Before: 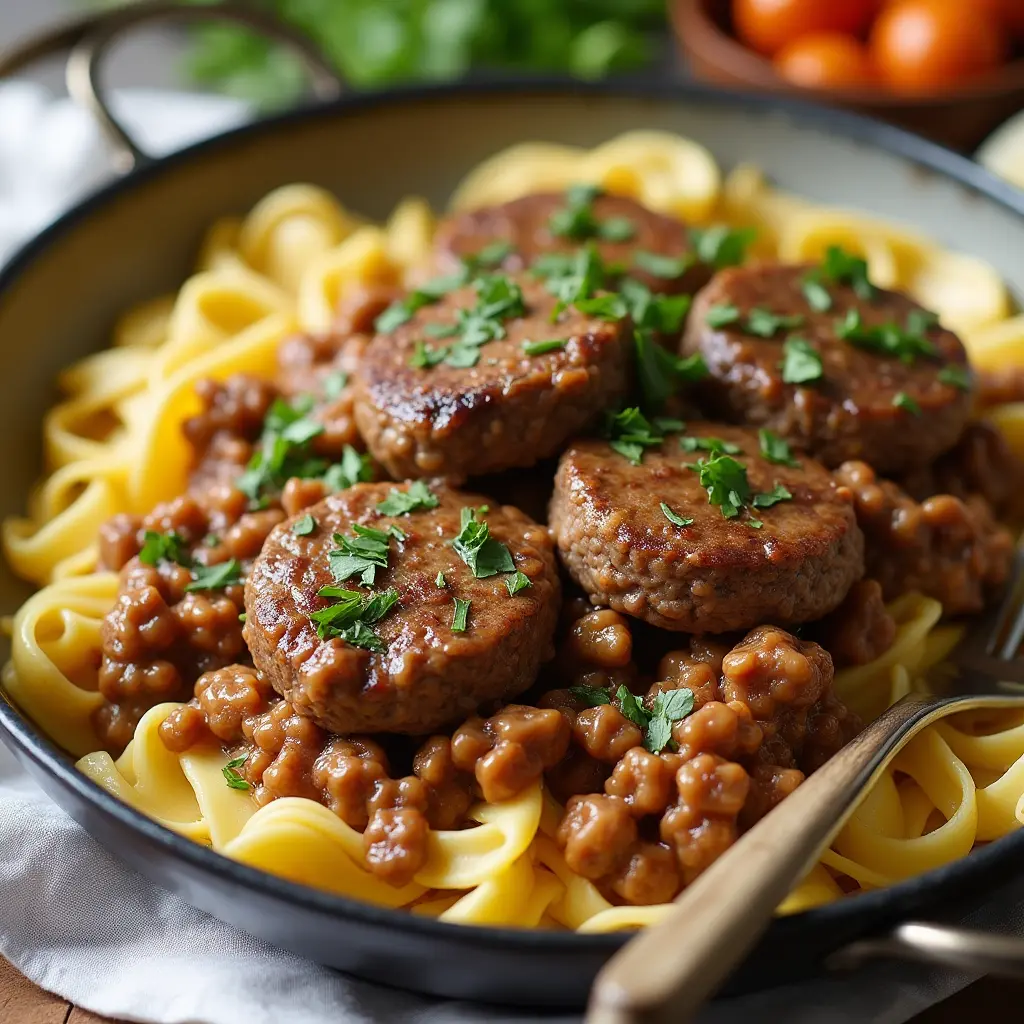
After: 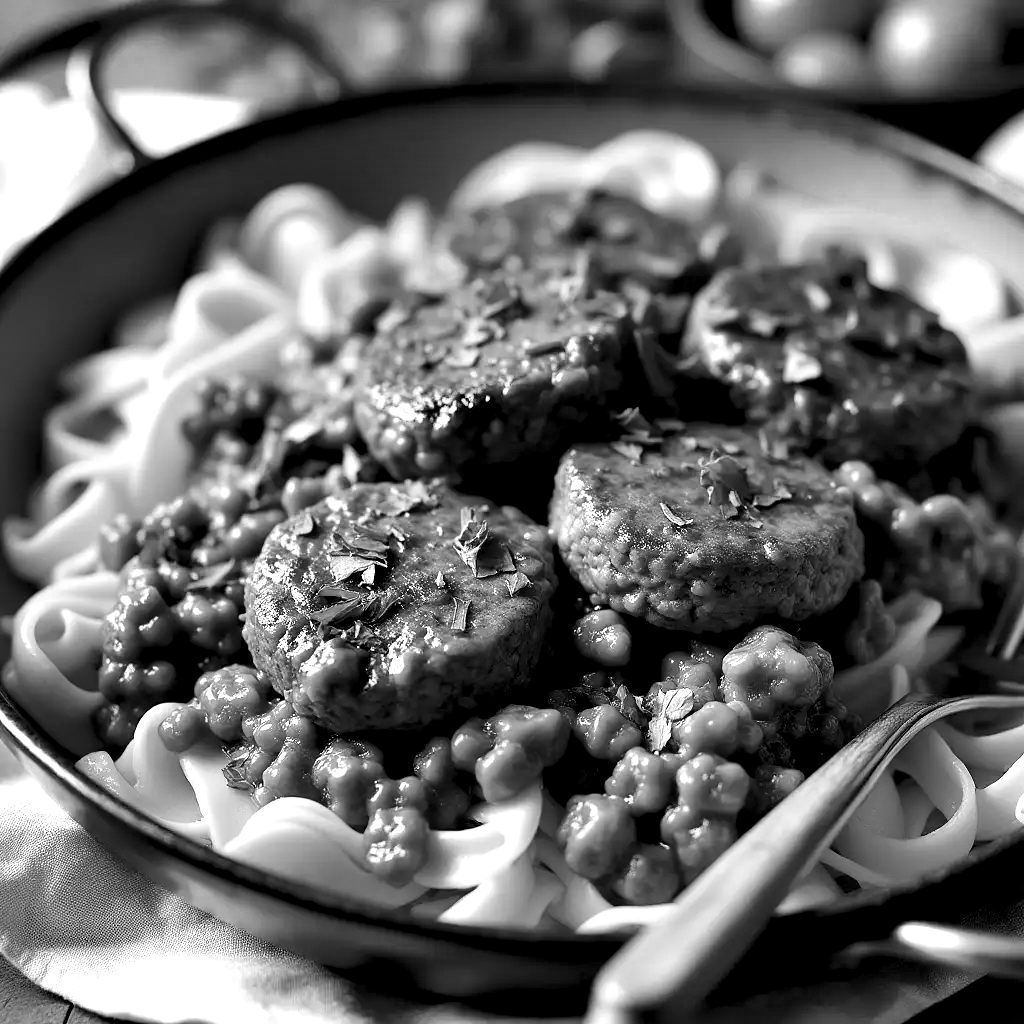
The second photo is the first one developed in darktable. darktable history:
contrast equalizer: octaves 7, y [[0.6 ×6], [0.55 ×6], [0 ×6], [0 ×6], [0 ×6]]
shadows and highlights: low approximation 0.01, soften with gaussian
color zones: curves: ch0 [(0, 0.613) (0.01, 0.613) (0.245, 0.448) (0.498, 0.529) (0.642, 0.665) (0.879, 0.777) (0.99, 0.613)]; ch1 [(0, 0) (0.143, 0) (0.286, 0) (0.429, 0) (0.571, 0) (0.714, 0) (0.857, 0)]
